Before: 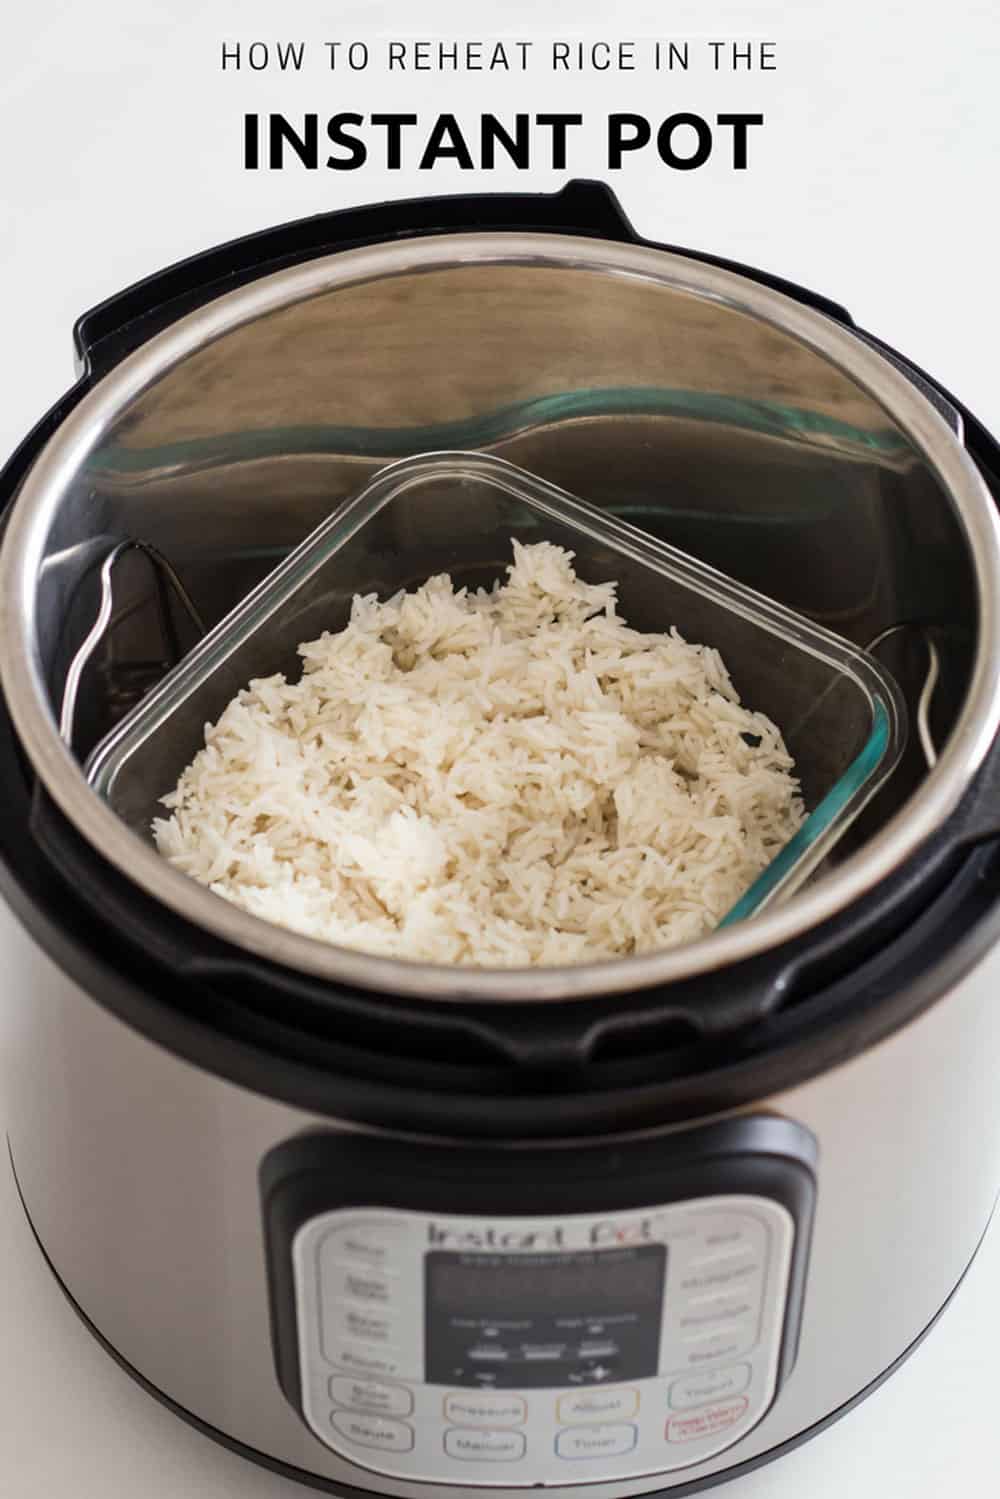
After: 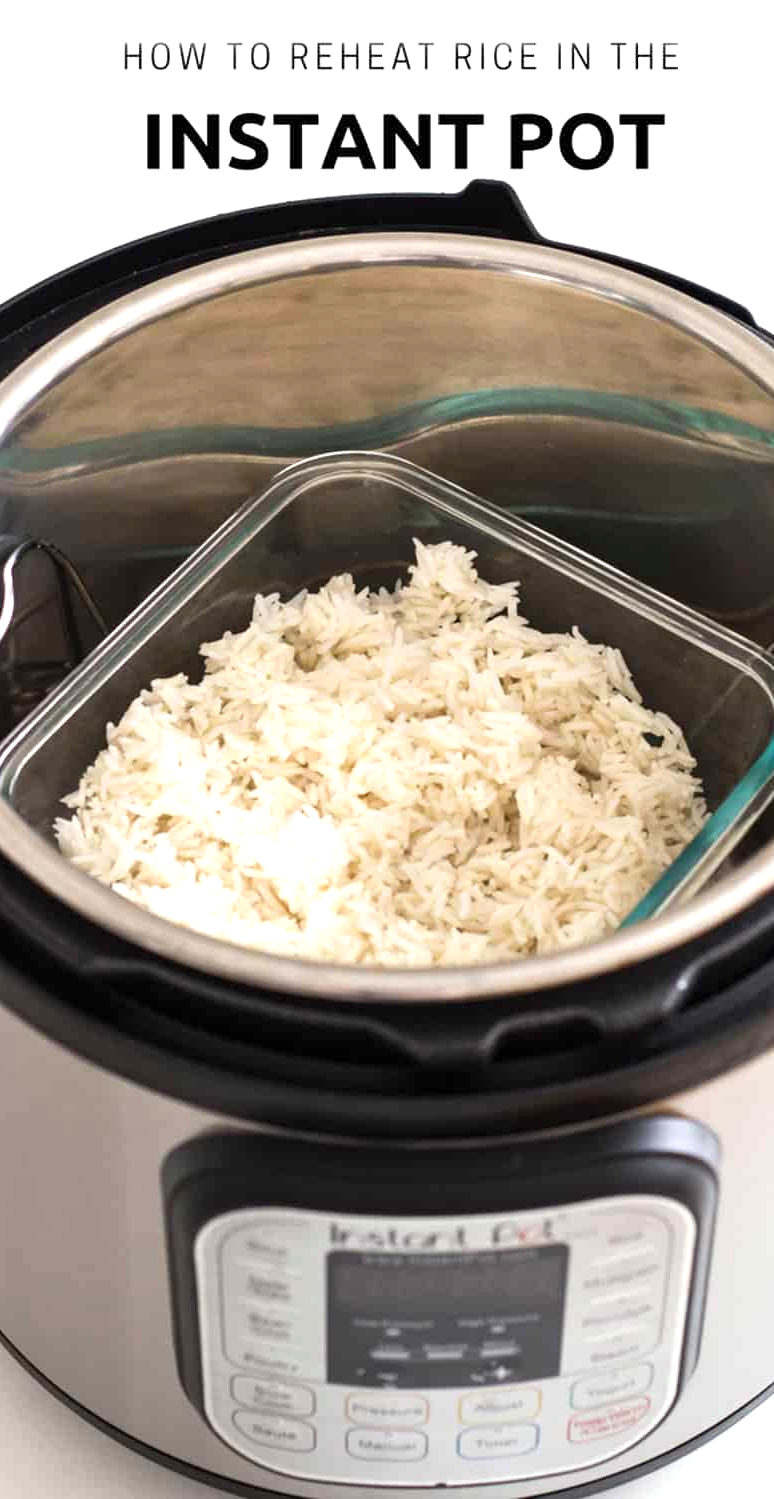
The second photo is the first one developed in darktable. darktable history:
exposure: exposure 0.669 EV, compensate highlight preservation false
crop: left 9.88%, right 12.664%
